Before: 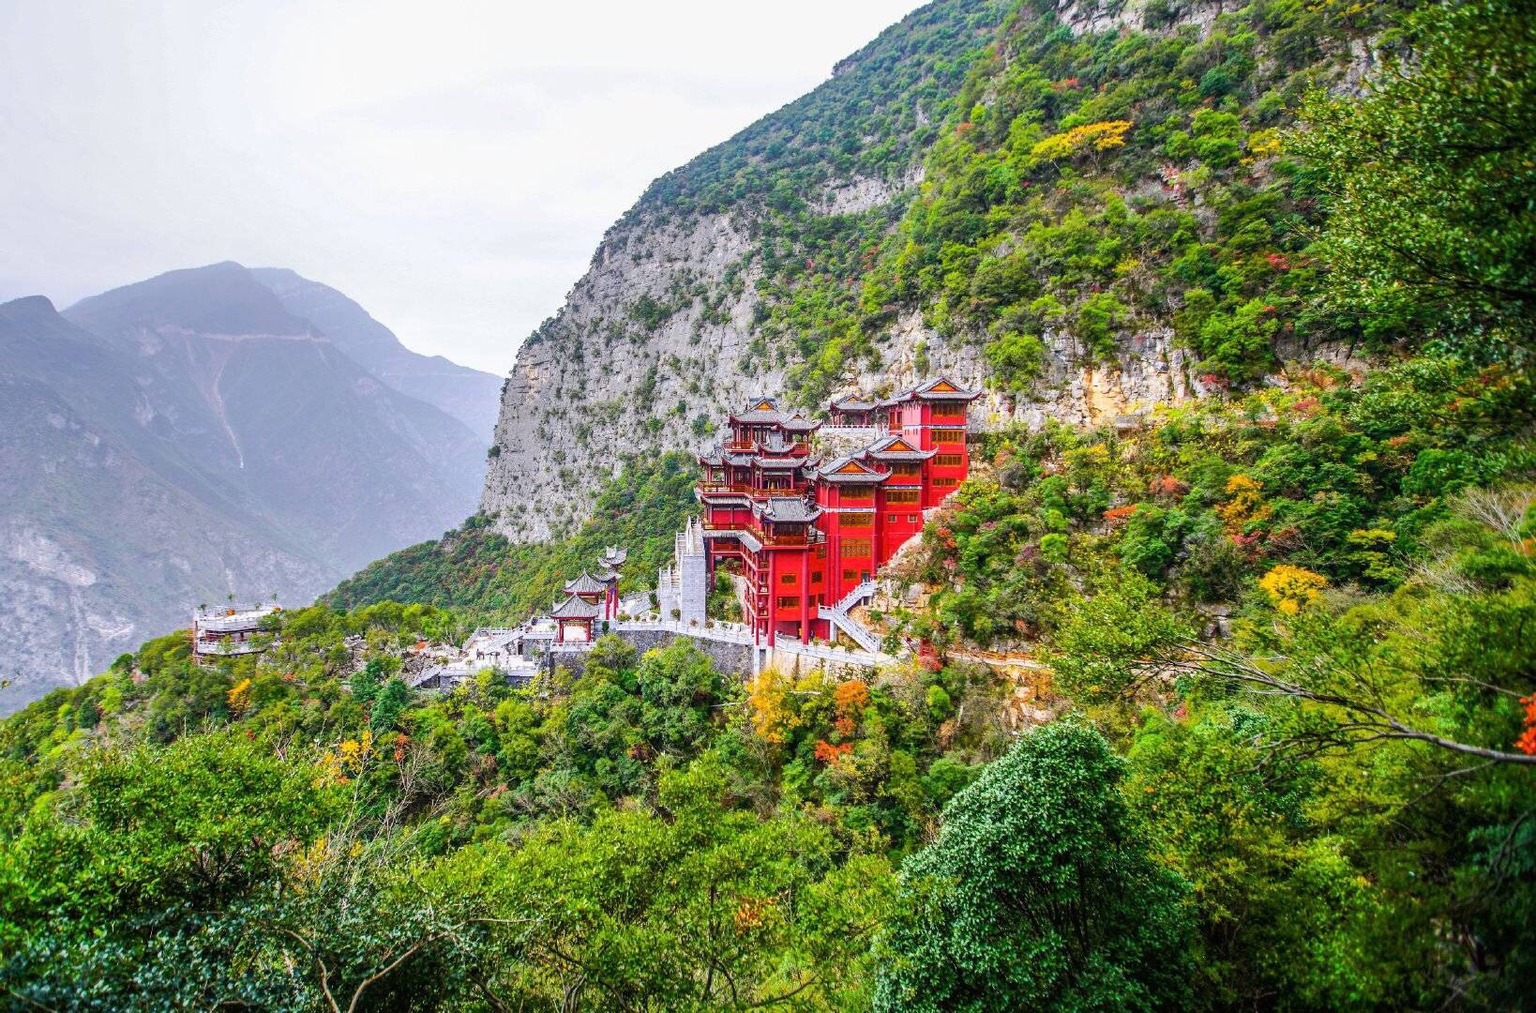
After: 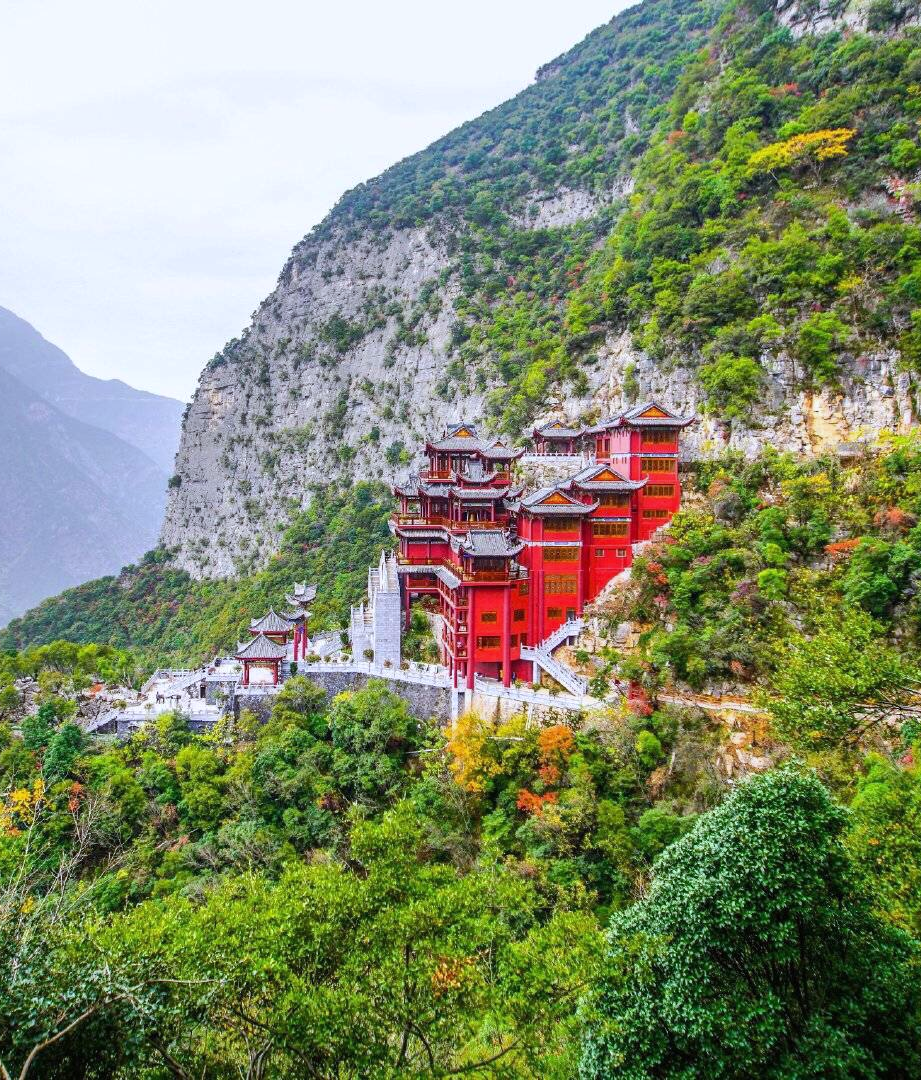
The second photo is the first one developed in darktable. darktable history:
crop: left 21.496%, right 22.254%
white balance: red 0.974, blue 1.044
